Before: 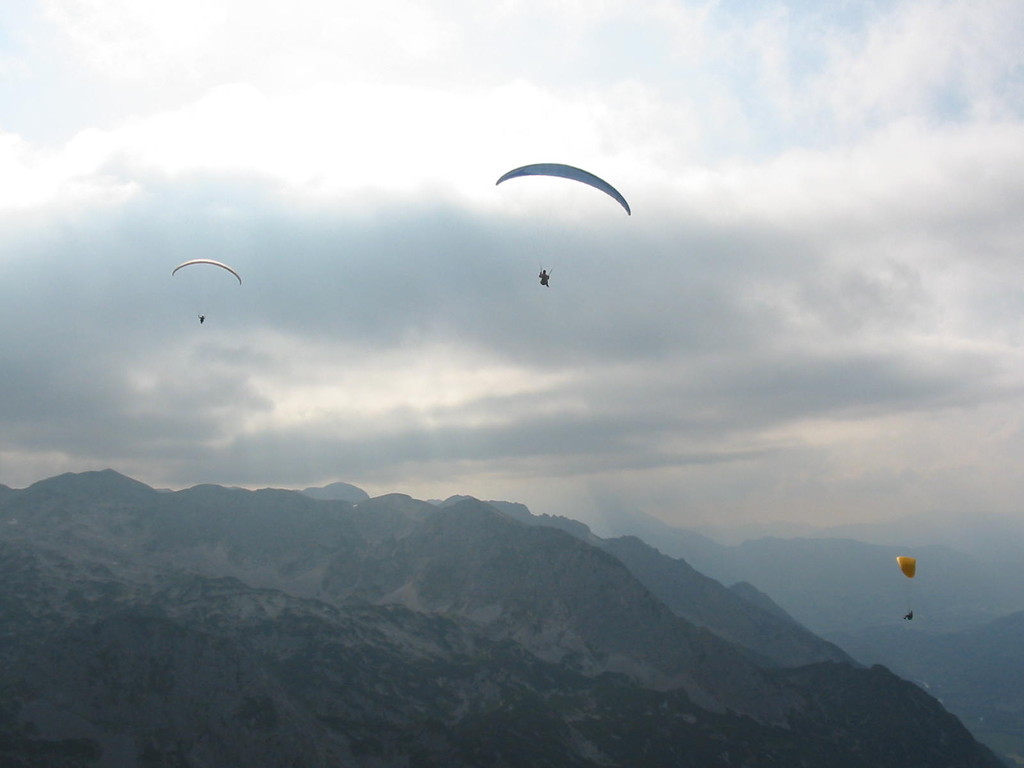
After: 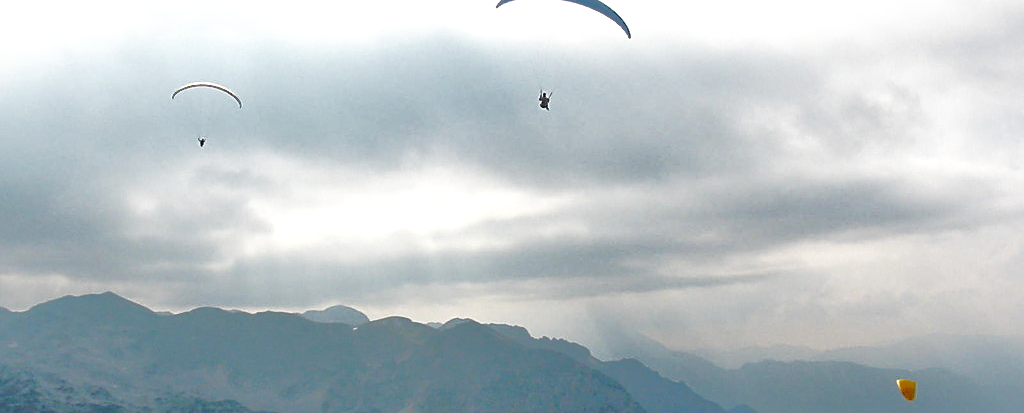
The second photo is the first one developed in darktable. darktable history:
sharpen: on, module defaults
local contrast: mode bilateral grid, contrast 20, coarseness 51, detail 120%, midtone range 0.2
exposure: black level correction 0.009, compensate exposure bias true, compensate highlight preservation false
shadows and highlights: shadows 24.97, highlights -69.02
base curve: curves: ch0 [(0, 0.003) (0.001, 0.002) (0.006, 0.004) (0.02, 0.022) (0.048, 0.086) (0.094, 0.234) (0.162, 0.431) (0.258, 0.629) (0.385, 0.8) (0.548, 0.918) (0.751, 0.988) (1, 1)], preserve colors none
crop and rotate: top 23.097%, bottom 23.082%
